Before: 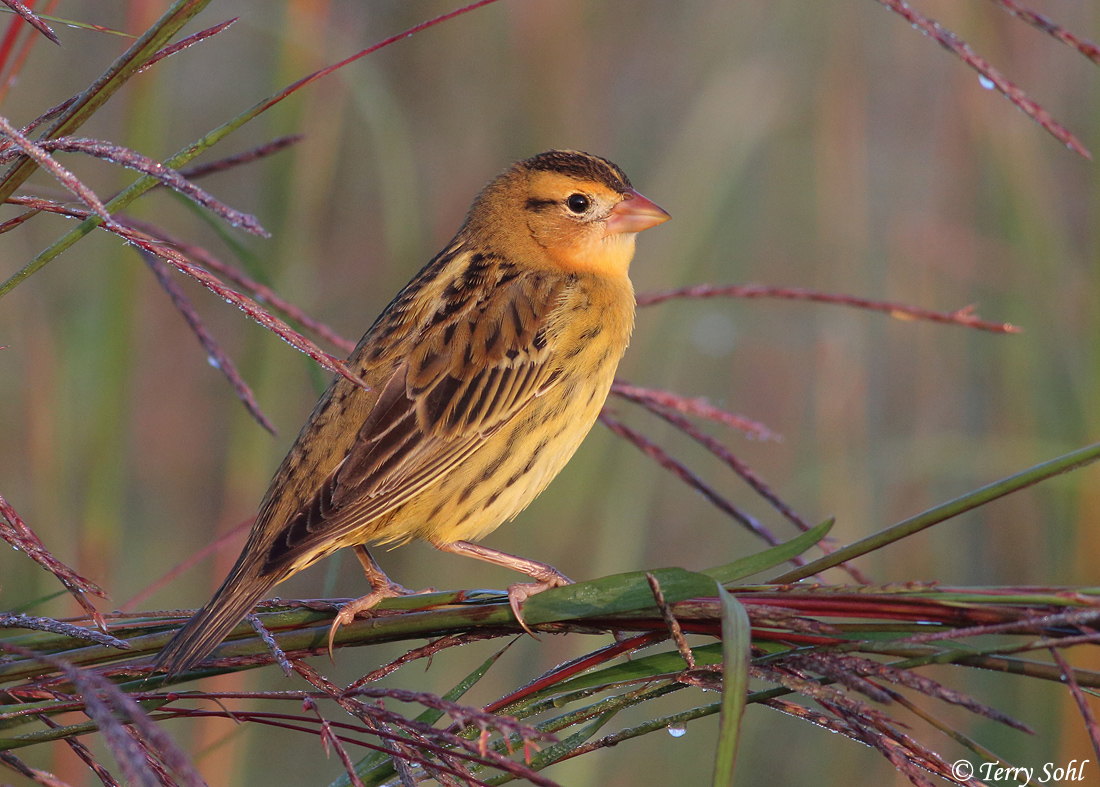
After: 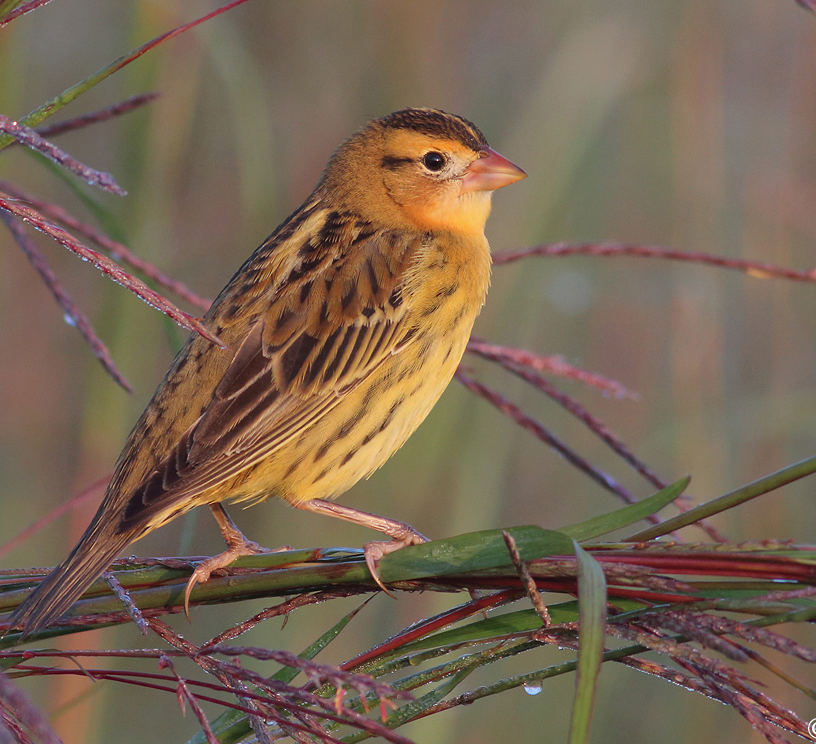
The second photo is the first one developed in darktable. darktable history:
shadows and highlights: on, module defaults
crop and rotate: left 13.135%, top 5.37%, right 12.603%
